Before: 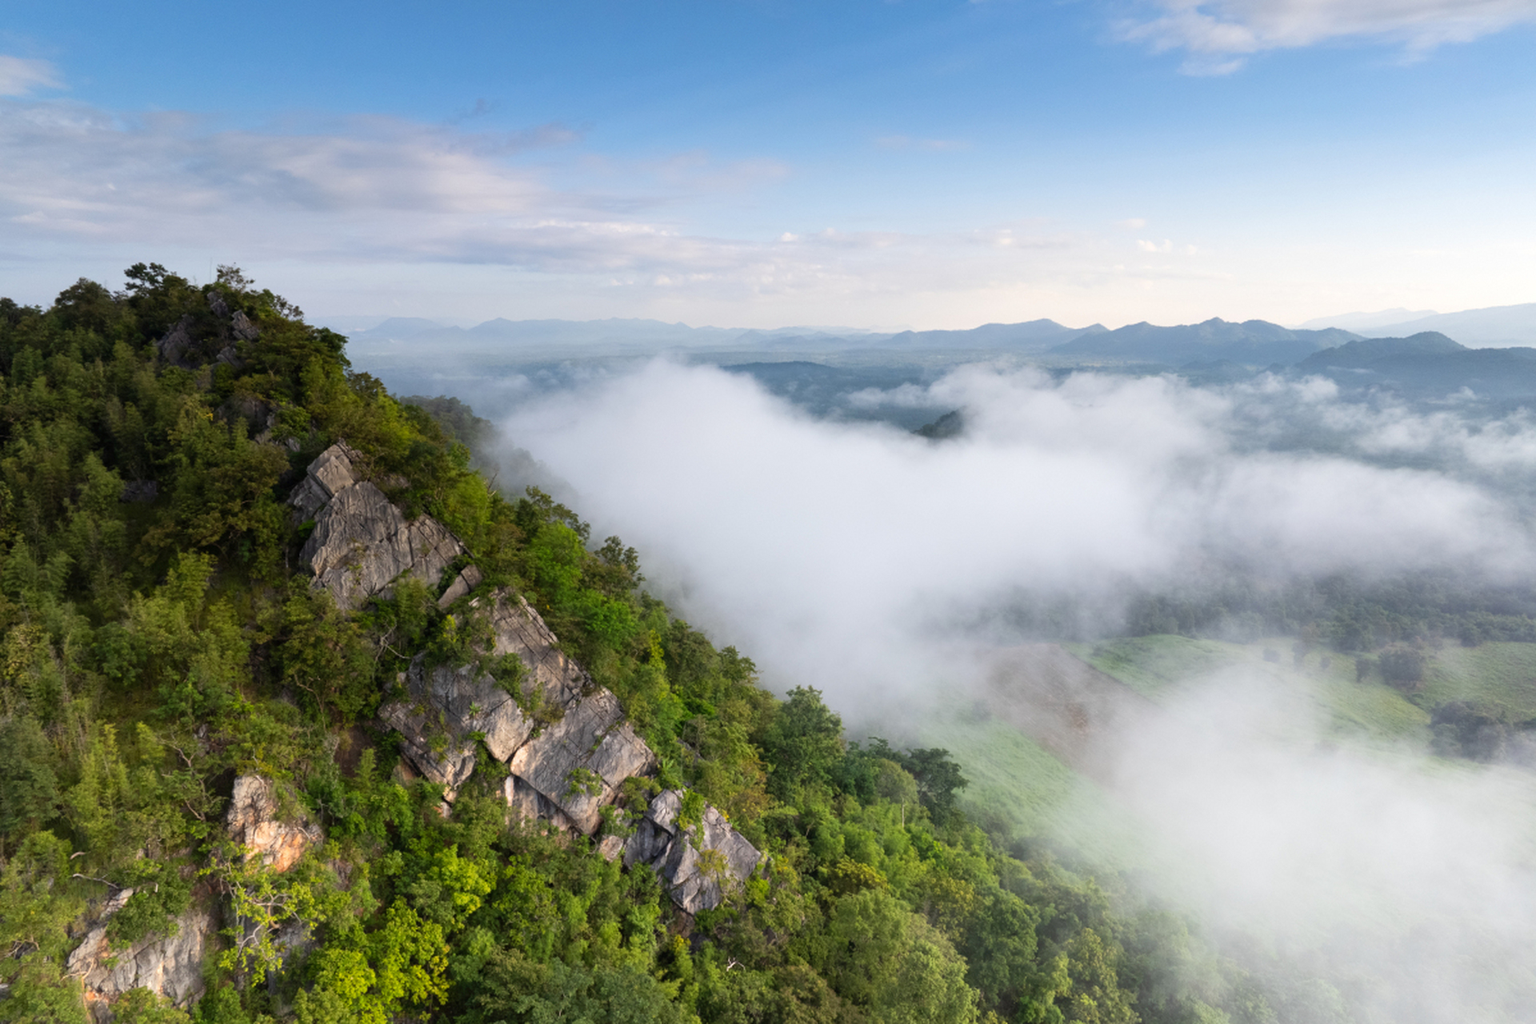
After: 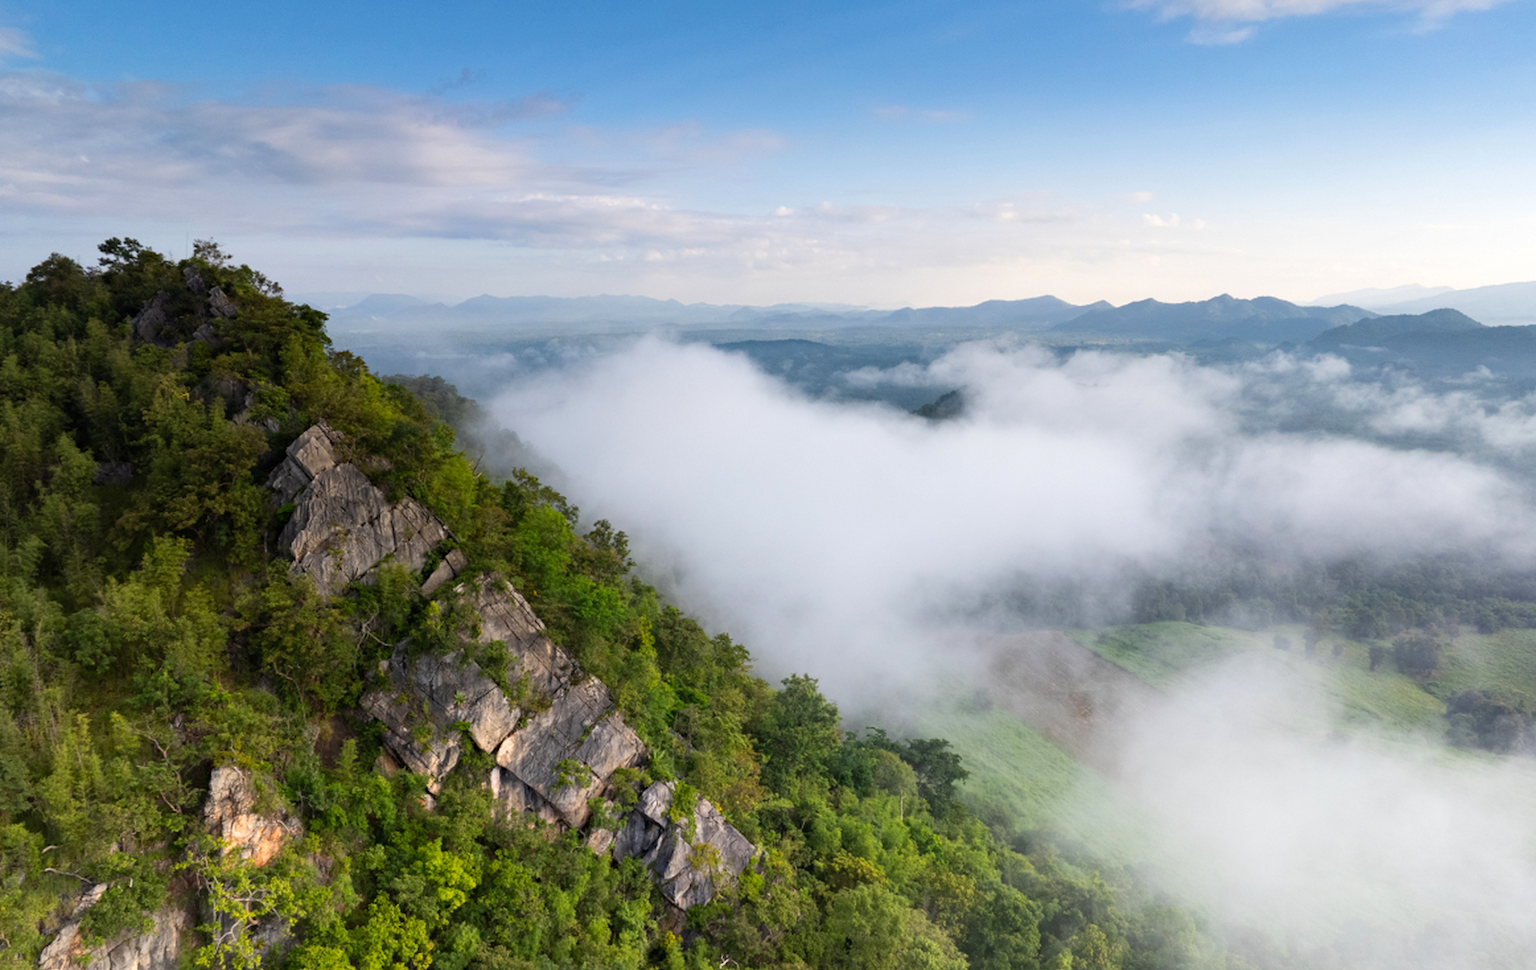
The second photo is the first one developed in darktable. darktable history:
crop: left 1.964%, top 3.251%, right 1.122%, bottom 4.933%
haze removal: compatibility mode true, adaptive false
